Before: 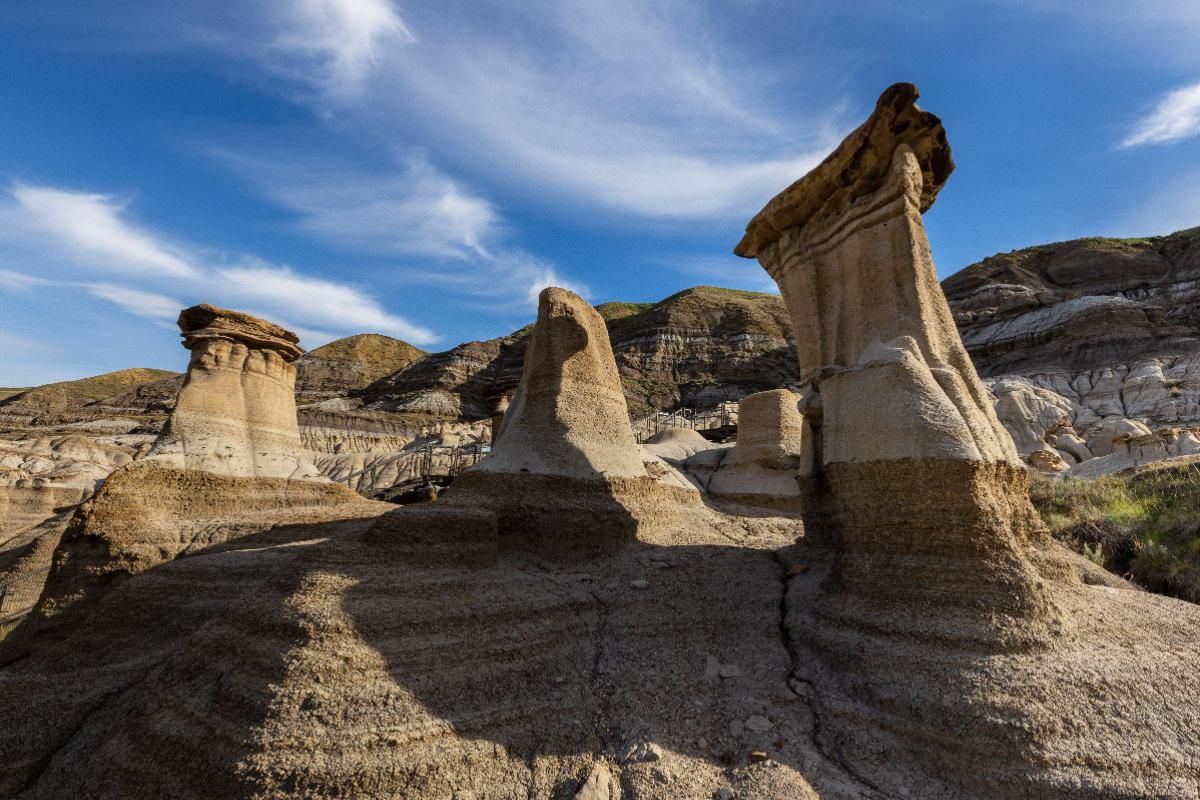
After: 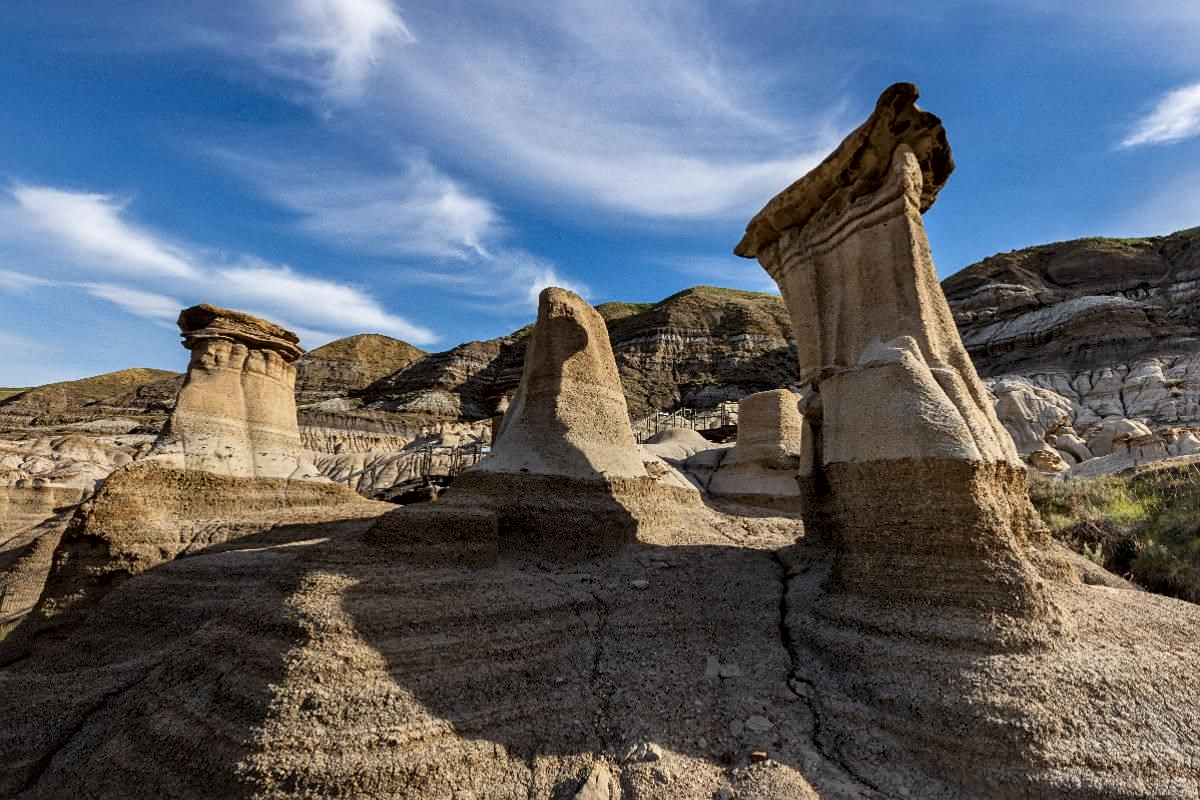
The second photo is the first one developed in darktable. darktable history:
sharpen: amount 0.214
local contrast: mode bilateral grid, contrast 30, coarseness 26, midtone range 0.2
